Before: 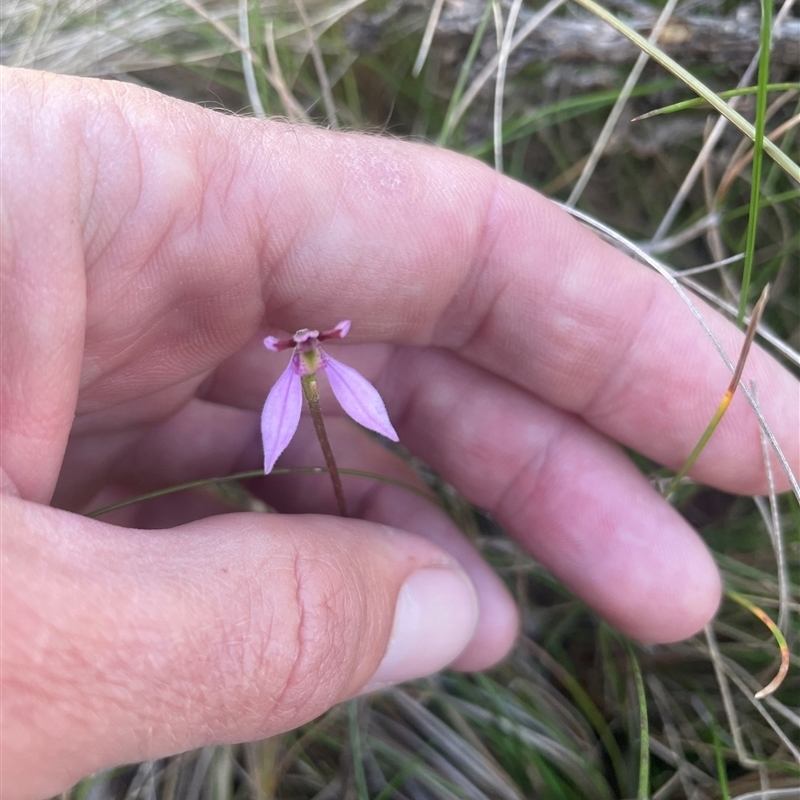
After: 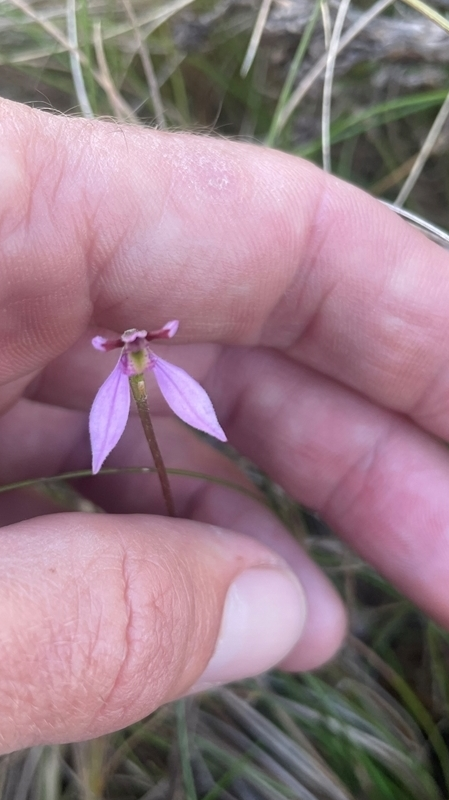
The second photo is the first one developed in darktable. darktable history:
crop: left 21.523%, right 22.314%
